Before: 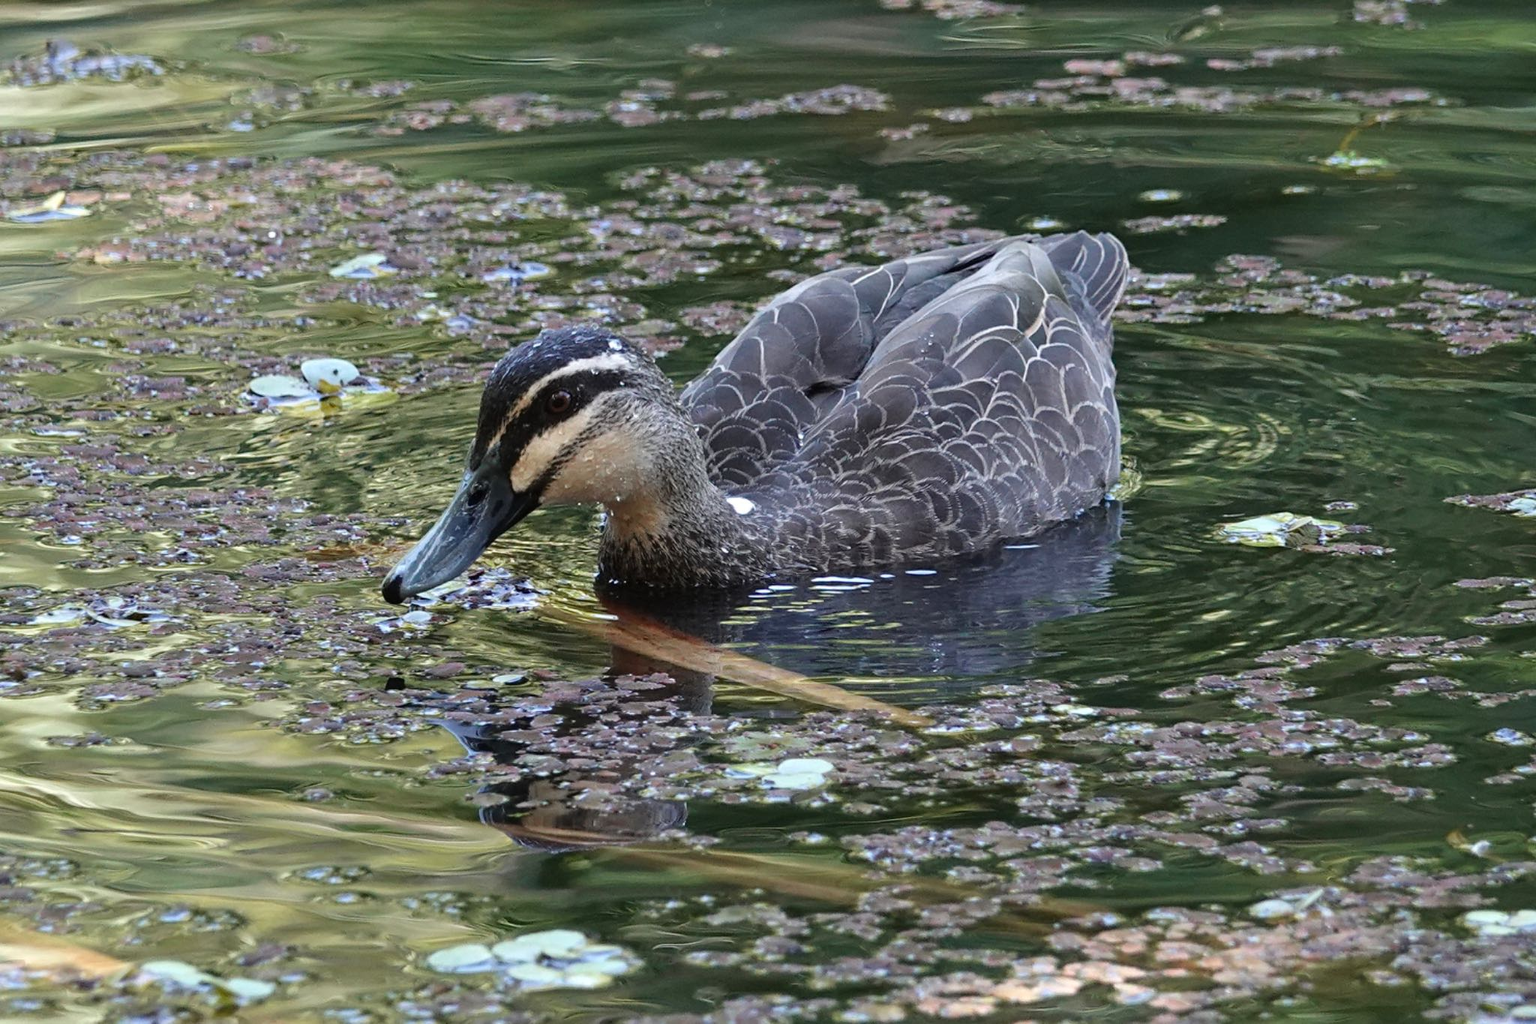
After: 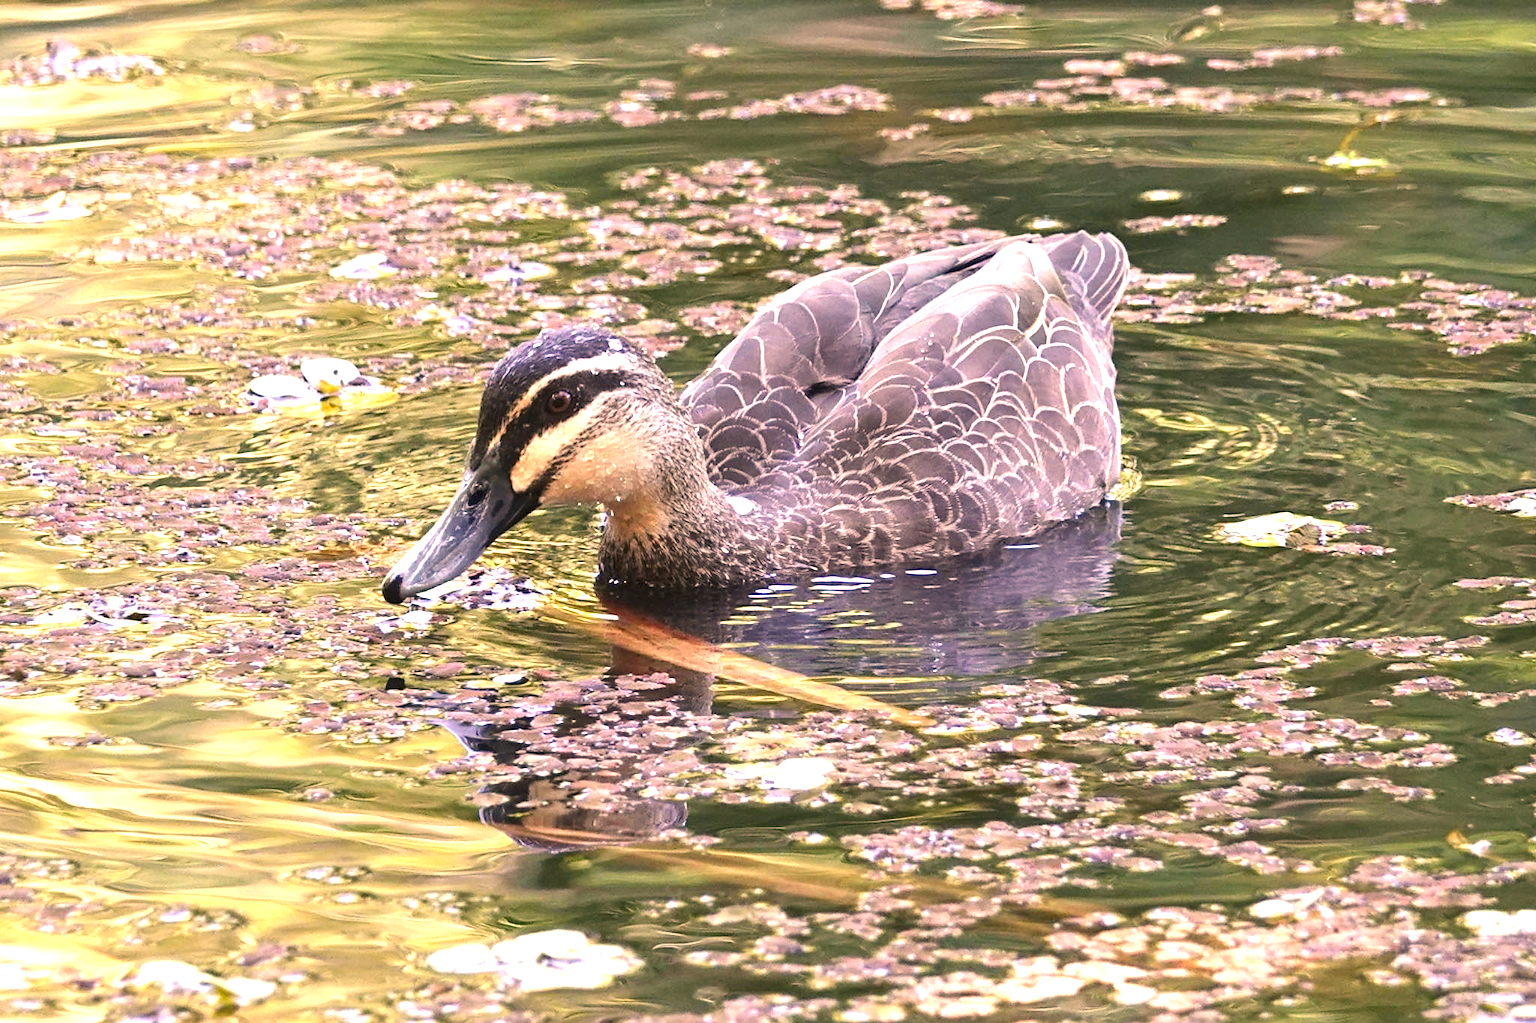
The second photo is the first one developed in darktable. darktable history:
exposure: black level correction 0, exposure 1.474 EV, compensate exposure bias true, compensate highlight preservation false
color correction: highlights a* 20.44, highlights b* 19.69
